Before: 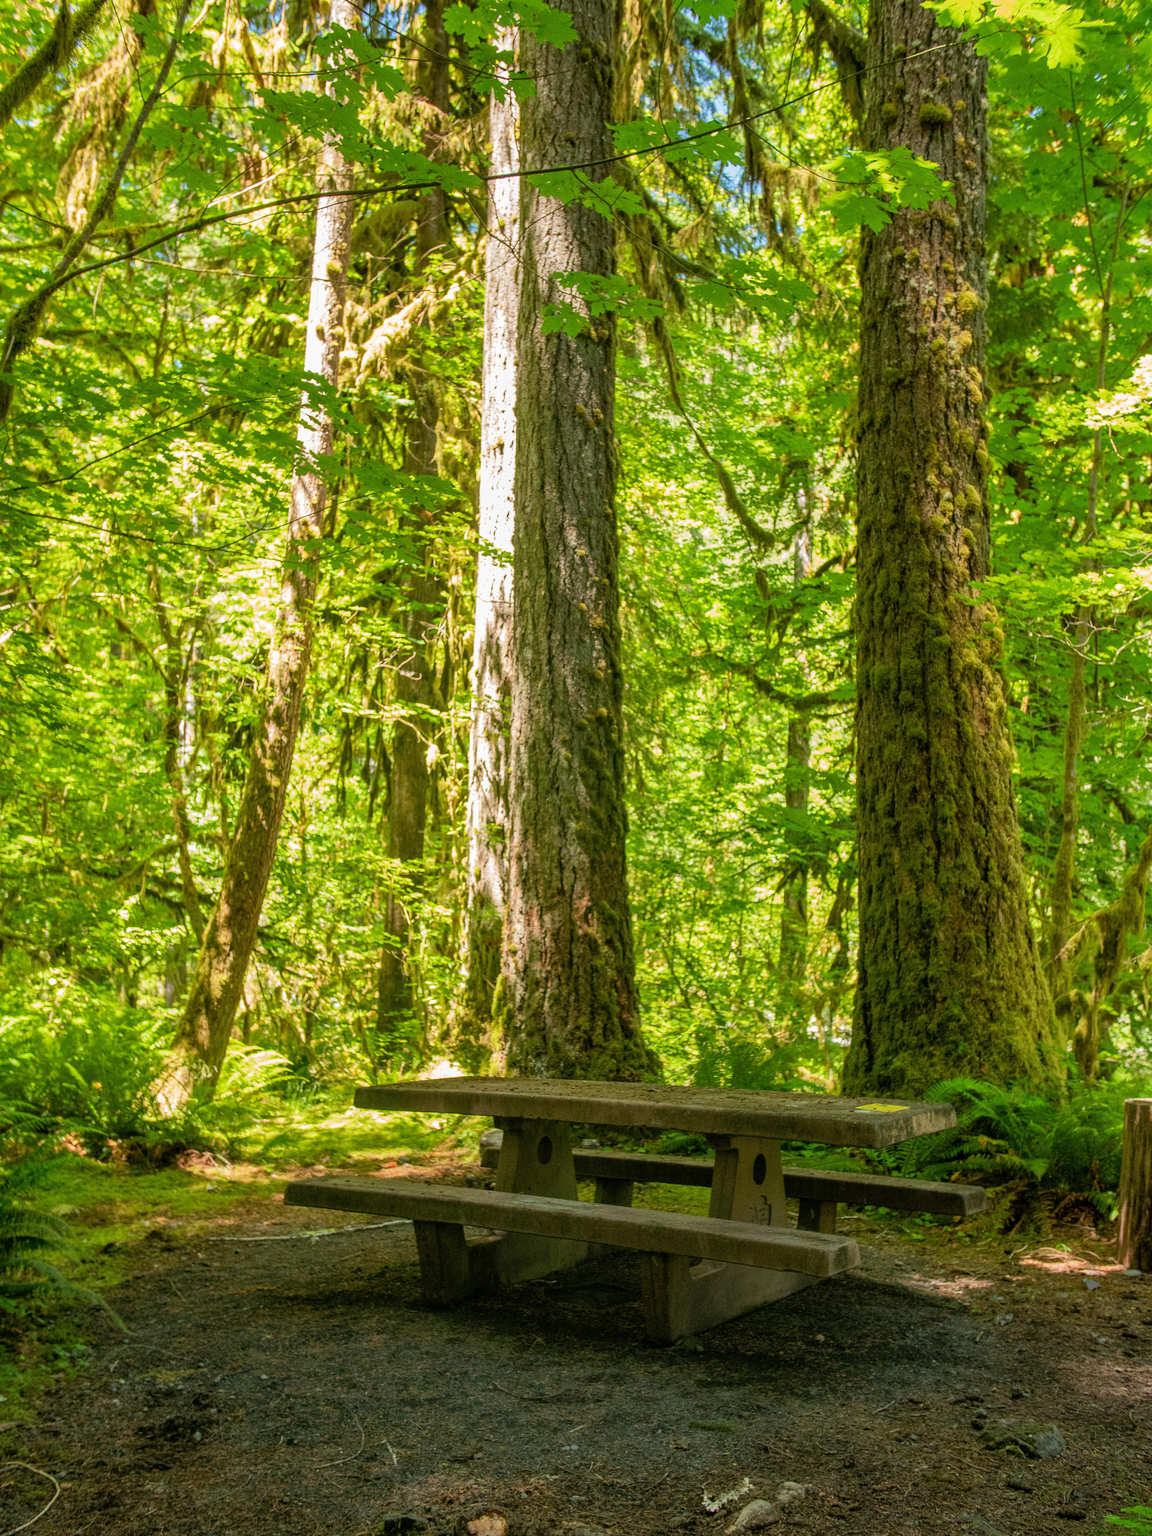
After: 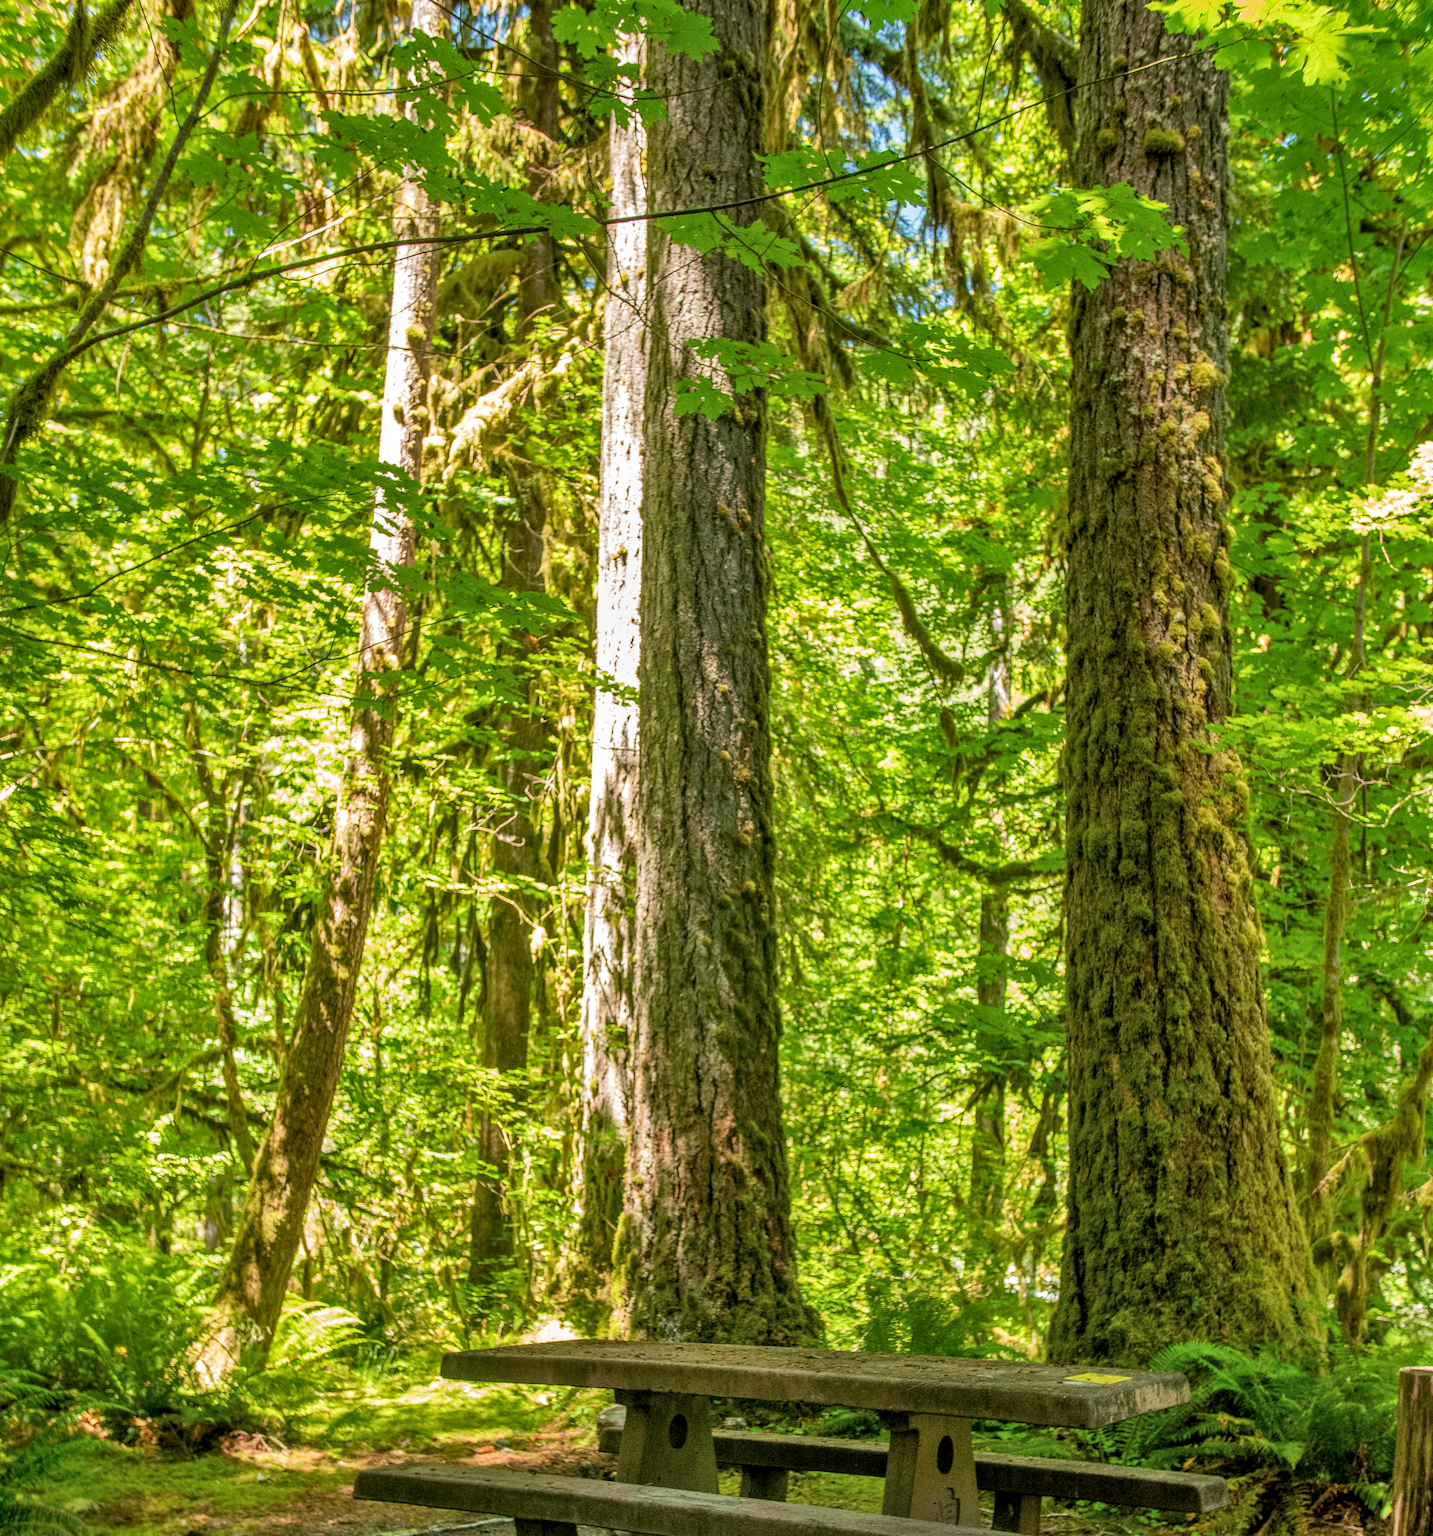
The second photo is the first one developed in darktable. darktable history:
shadows and highlights: soften with gaussian
local contrast: on, module defaults
crop: bottom 19.606%
